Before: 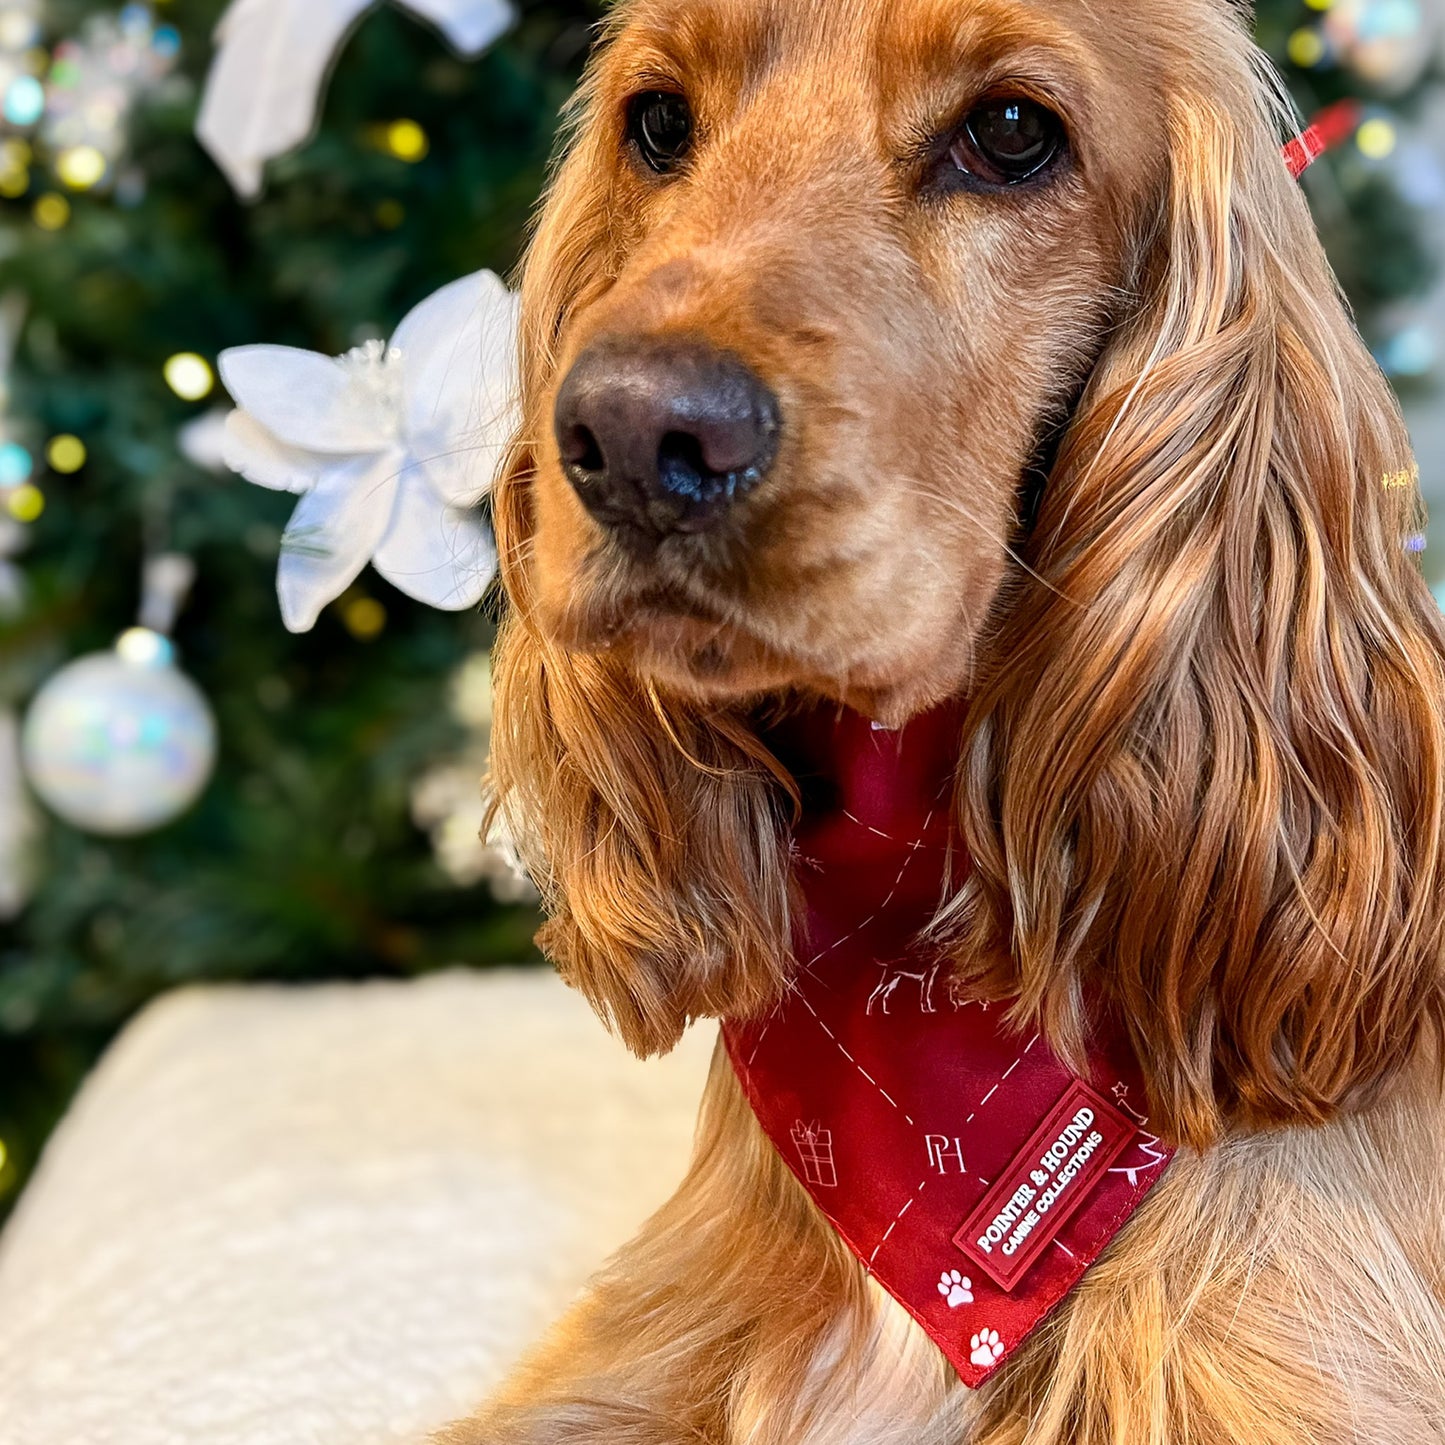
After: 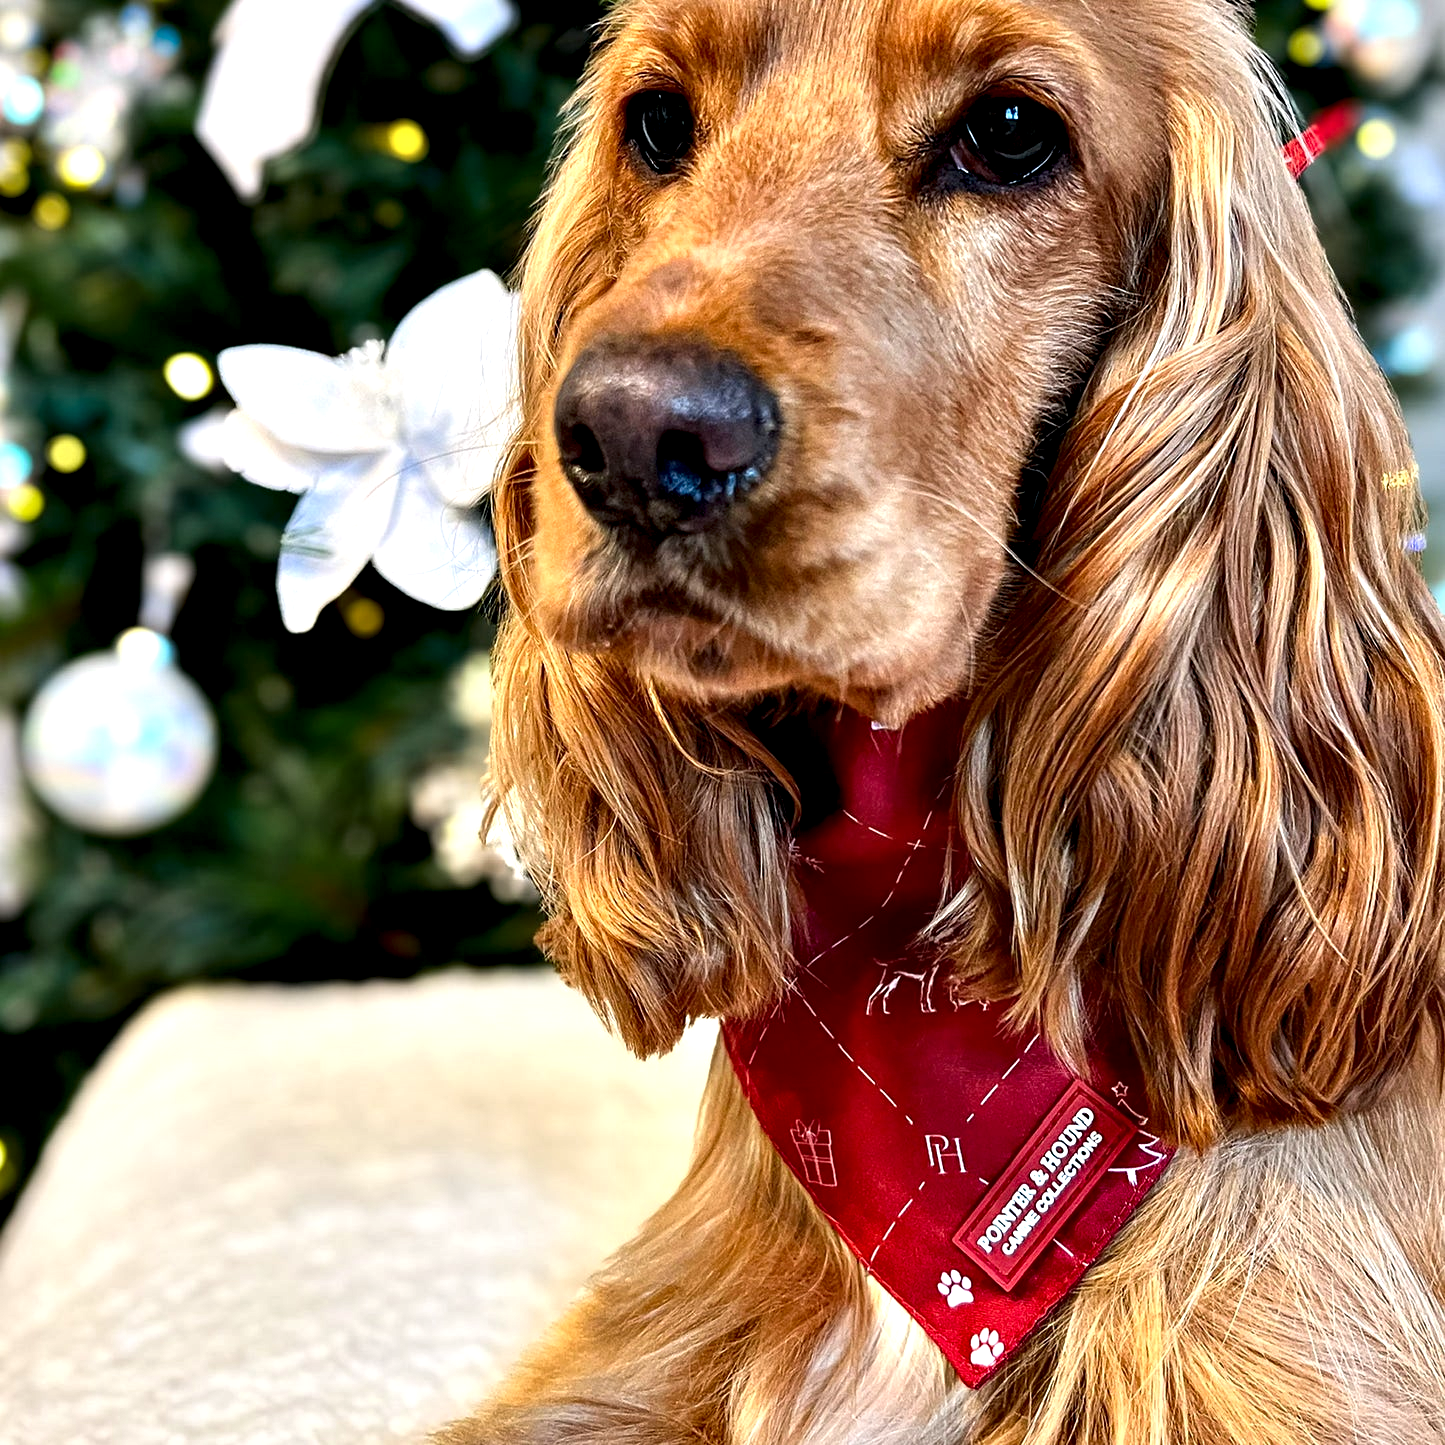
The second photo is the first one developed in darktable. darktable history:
shadows and highlights: shadows 29.38, highlights -29.49, shadows color adjustment 99.14%, highlights color adjustment 0.255%, low approximation 0.01, soften with gaussian
exposure: exposure 0.129 EV, compensate highlight preservation false
contrast equalizer: octaves 7, y [[0.6 ×6], [0.55 ×6], [0 ×6], [0 ×6], [0 ×6]]
